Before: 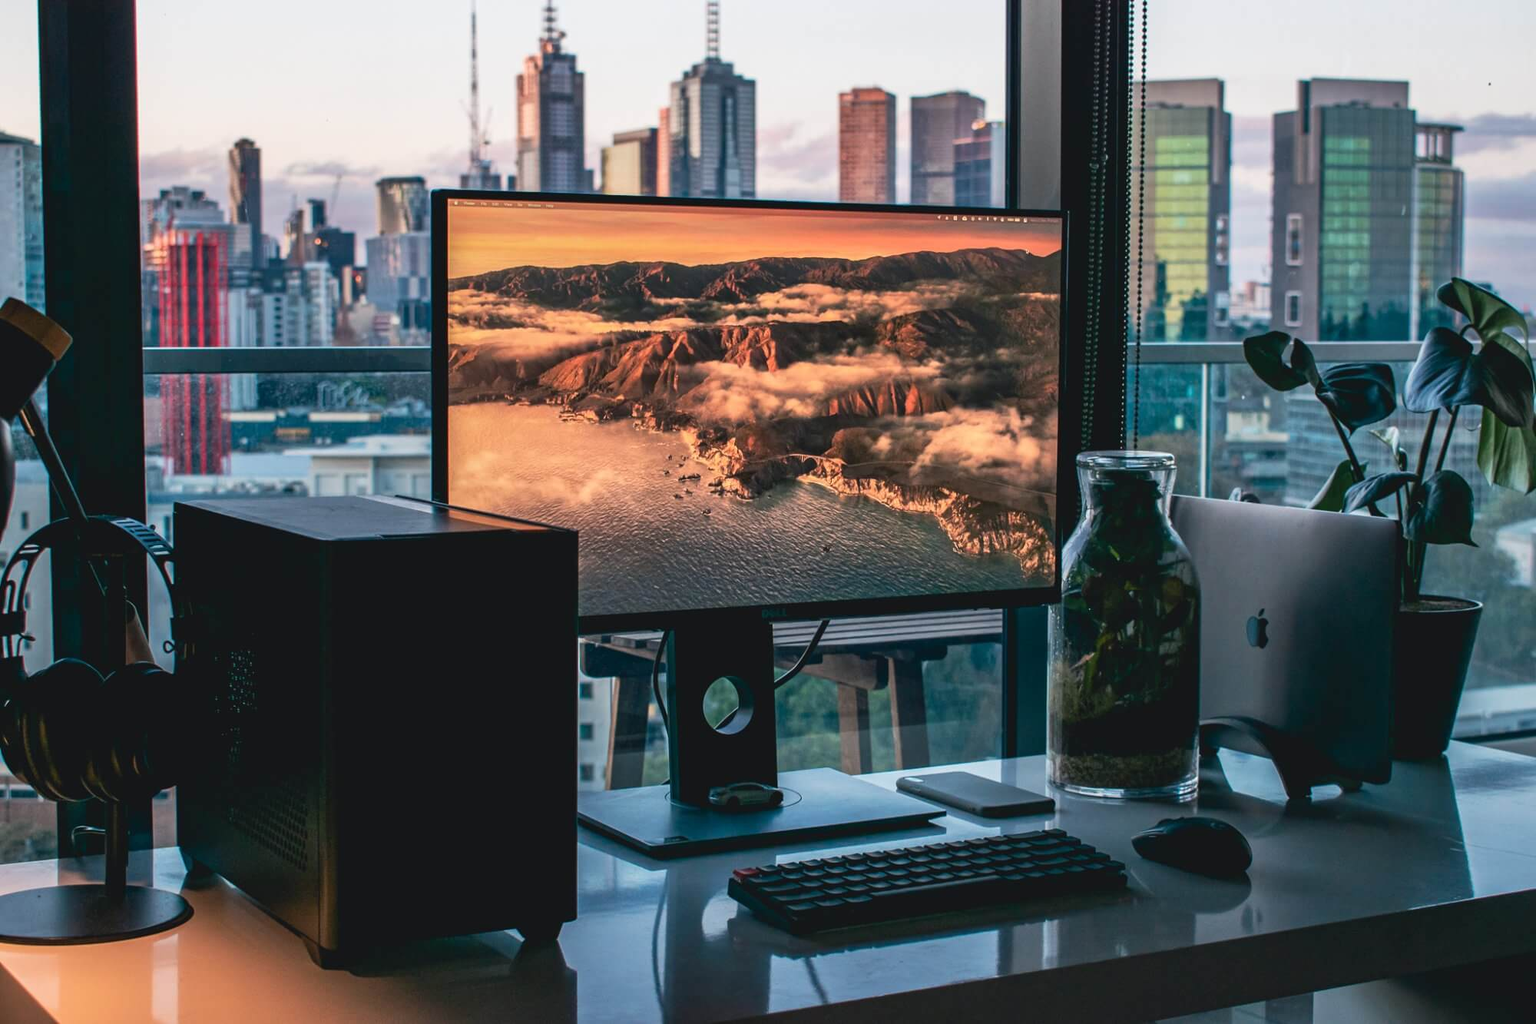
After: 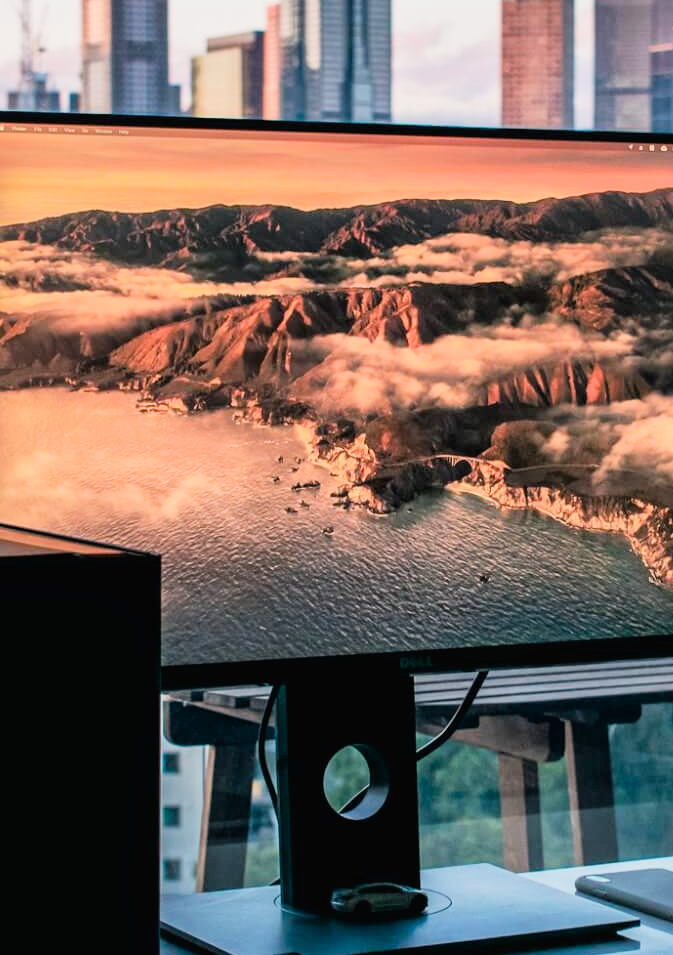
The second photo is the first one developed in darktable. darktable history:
contrast brightness saturation: contrast 0.037, saturation 0.067
tone equalizer: -8 EV -0.721 EV, -7 EV -0.701 EV, -6 EV -0.586 EV, -5 EV -0.381 EV, -3 EV 0.38 EV, -2 EV 0.6 EV, -1 EV 0.689 EV, +0 EV 0.732 EV
crop and rotate: left 29.623%, top 10.226%, right 36.698%, bottom 18.095%
filmic rgb: black relative exposure -8.02 EV, white relative exposure 3.89 EV, hardness 4.25
